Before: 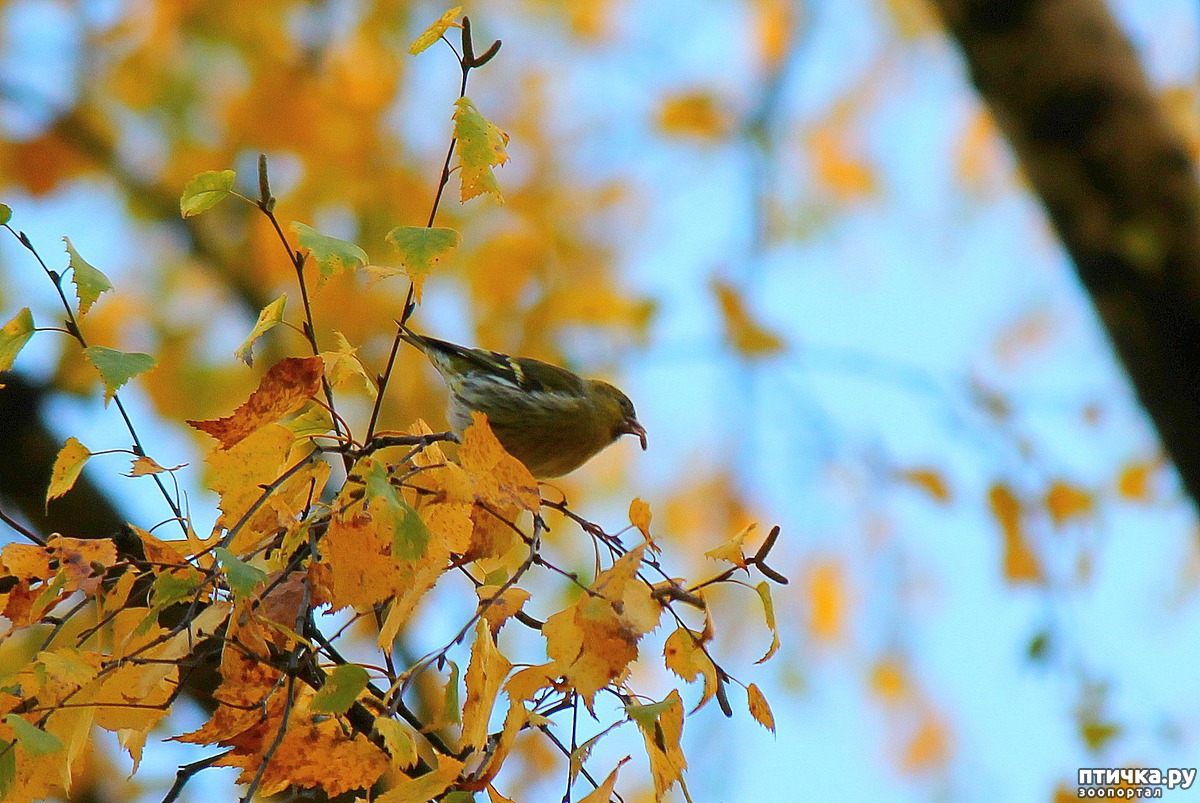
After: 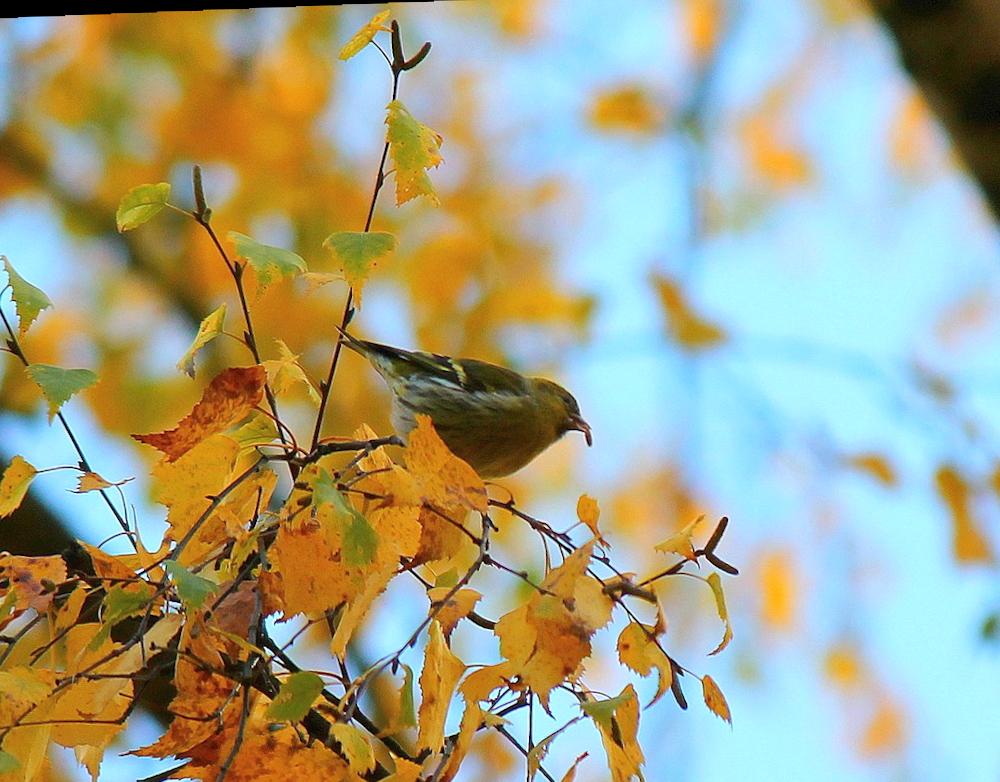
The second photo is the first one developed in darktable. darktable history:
exposure: exposure 0.128 EV, compensate highlight preservation false
crop and rotate: angle 1°, left 4.281%, top 0.642%, right 11.383%, bottom 2.486%
rotate and perspective: rotation -1.24°, automatic cropping off
